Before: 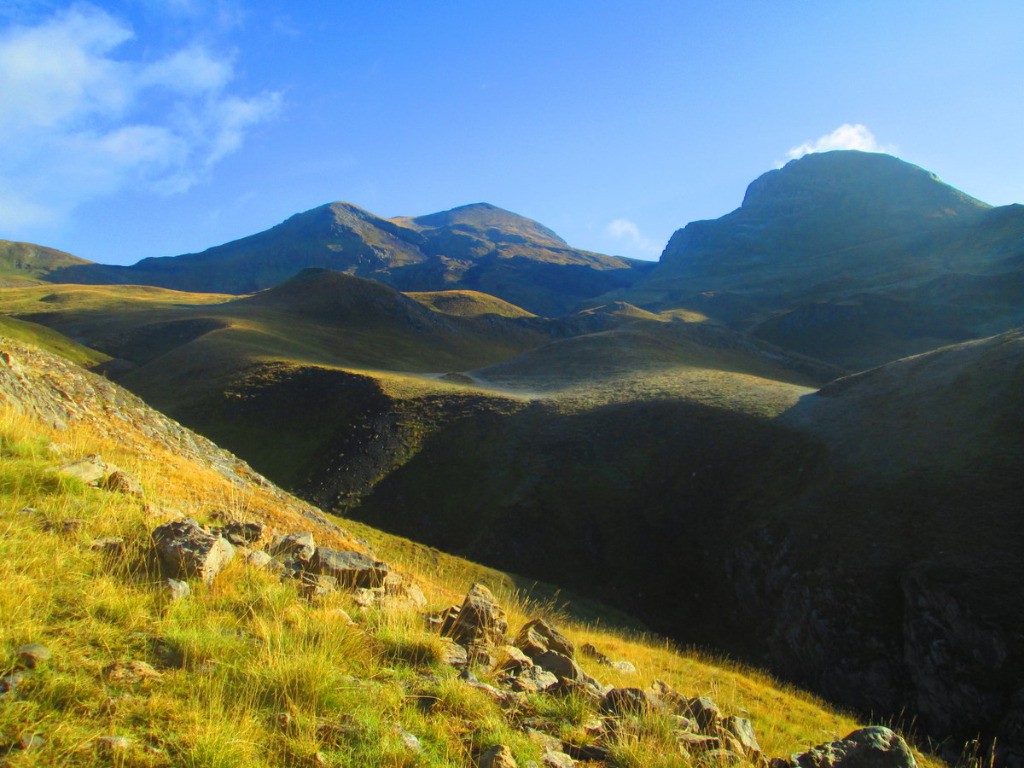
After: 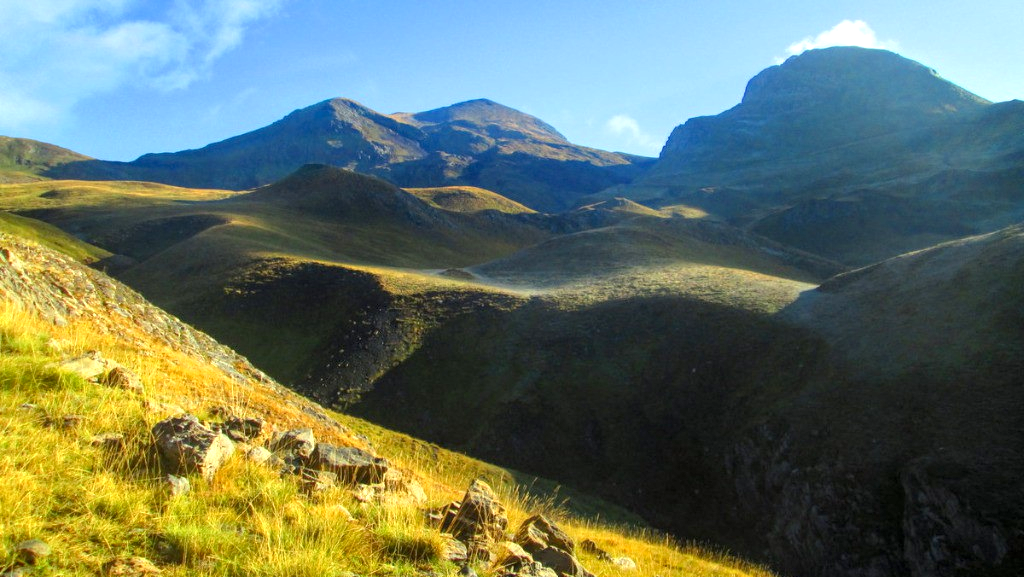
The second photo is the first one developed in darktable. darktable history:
exposure: black level correction 0.003, exposure 0.387 EV, compensate exposure bias true, compensate highlight preservation false
crop: top 13.611%, bottom 11.16%
local contrast: detail 130%
